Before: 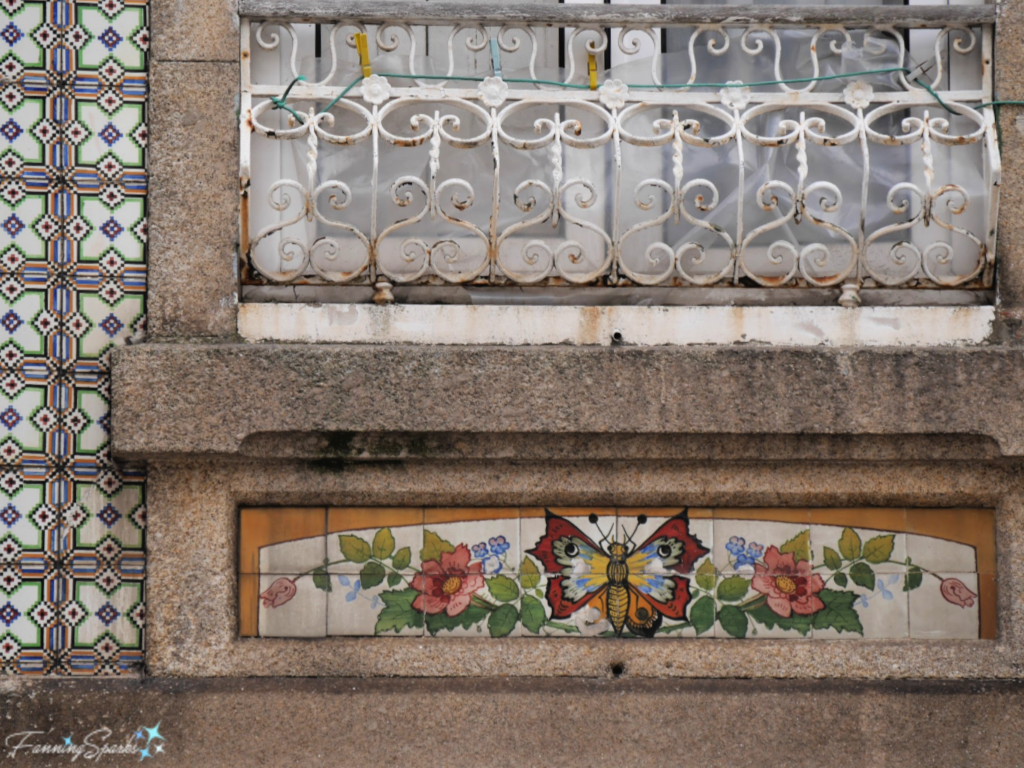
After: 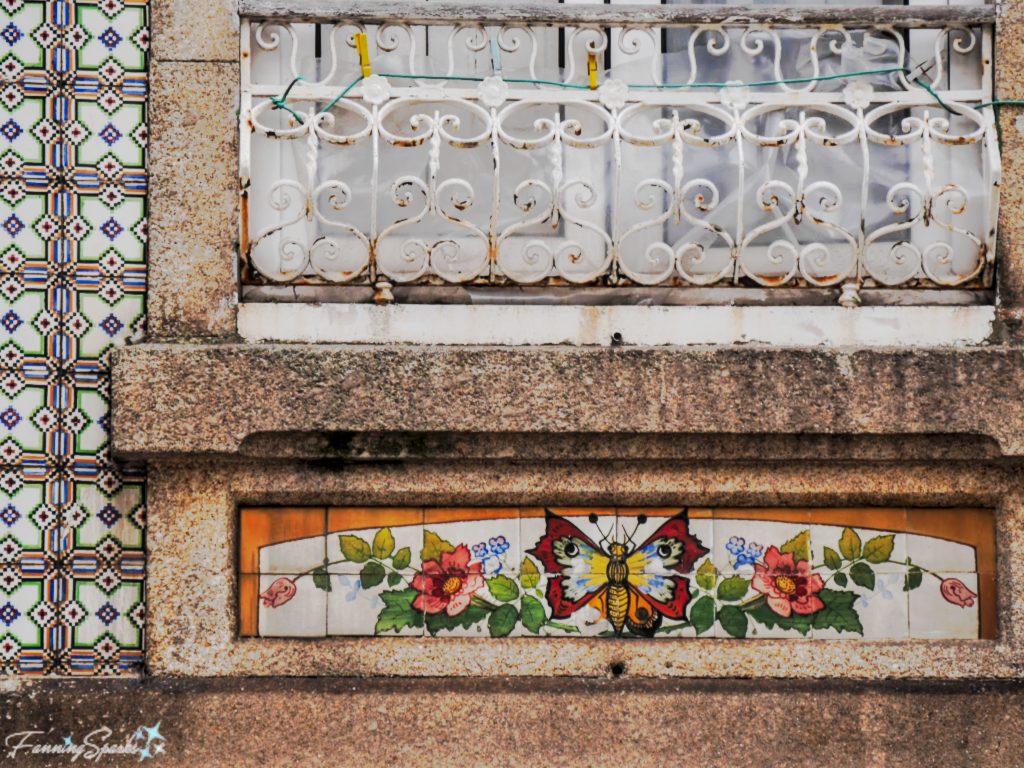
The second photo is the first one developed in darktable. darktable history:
tone curve: curves: ch0 [(0, 0) (0.003, 0.015) (0.011, 0.019) (0.025, 0.025) (0.044, 0.039) (0.069, 0.053) (0.1, 0.076) (0.136, 0.107) (0.177, 0.143) (0.224, 0.19) (0.277, 0.253) (0.335, 0.32) (0.399, 0.412) (0.468, 0.524) (0.543, 0.668) (0.623, 0.717) (0.709, 0.769) (0.801, 0.82) (0.898, 0.865) (1, 1)], preserve colors none
exposure: compensate highlight preservation false
local contrast: on, module defaults
